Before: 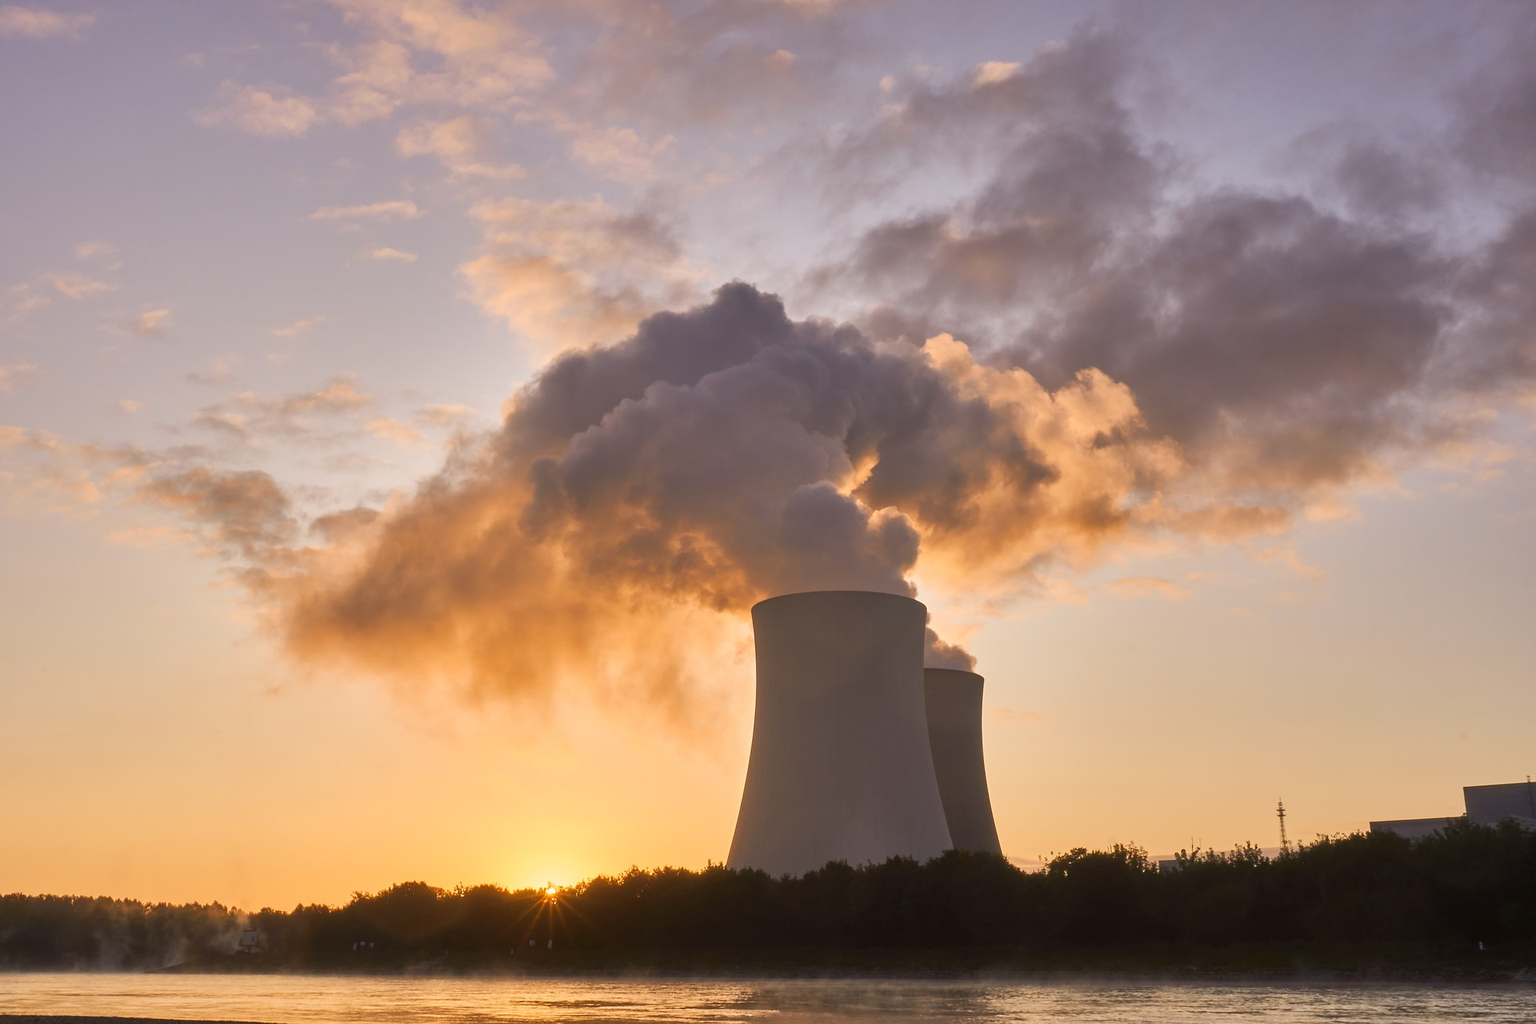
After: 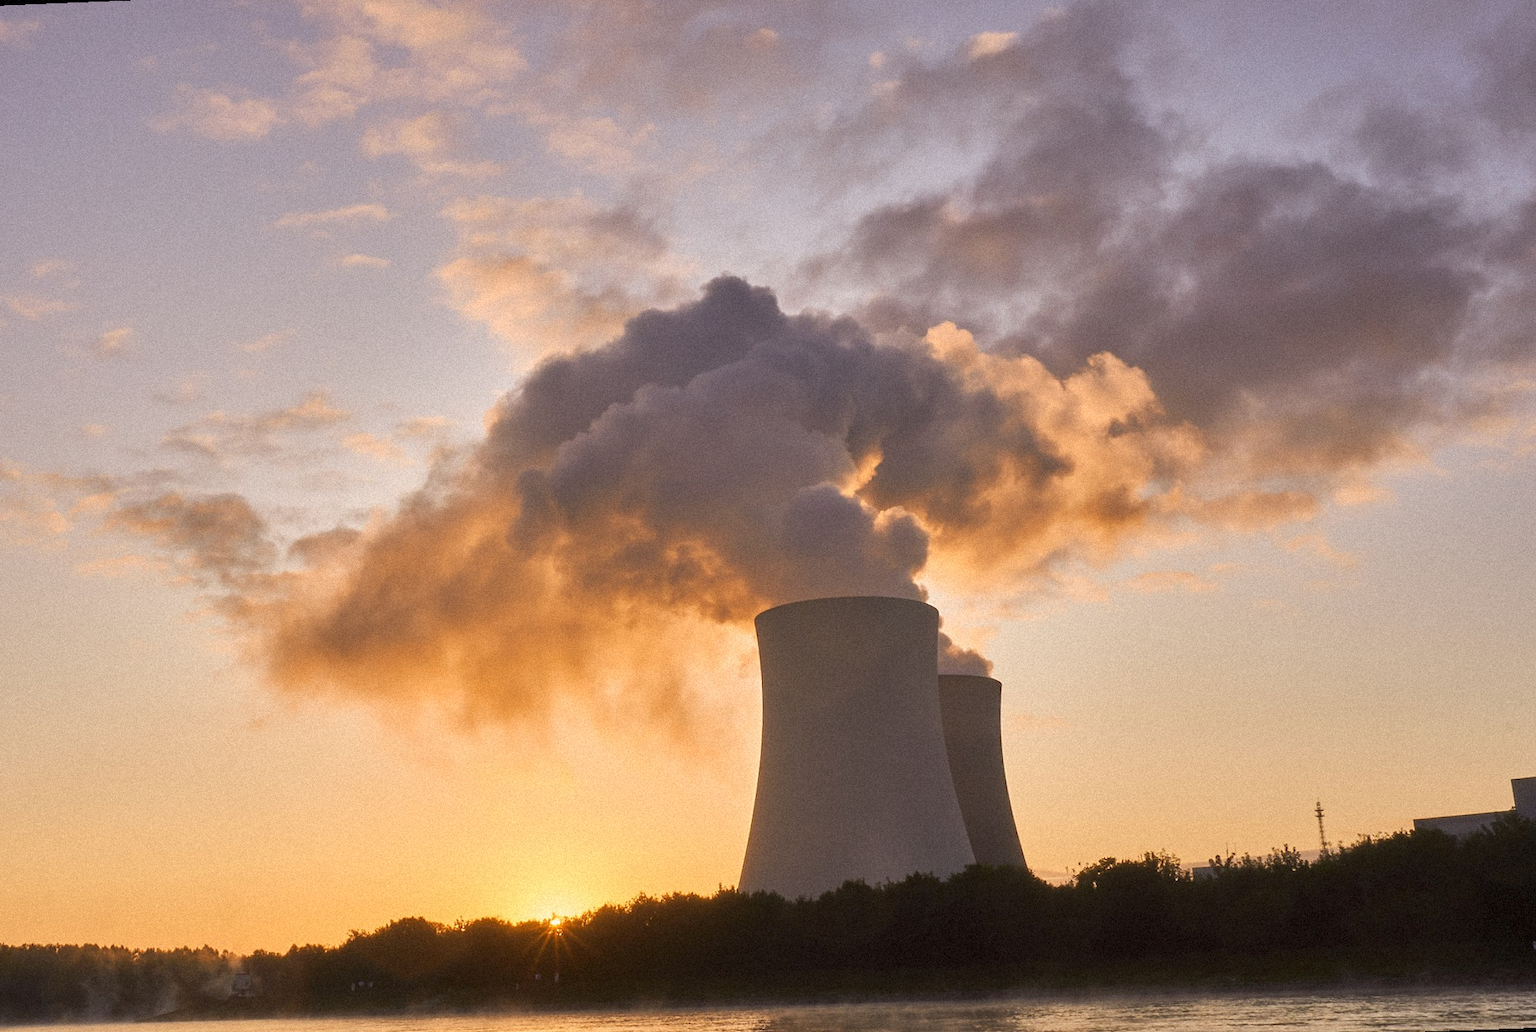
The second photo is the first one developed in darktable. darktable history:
grain: mid-tones bias 0%
rotate and perspective: rotation -2.12°, lens shift (vertical) 0.009, lens shift (horizontal) -0.008, automatic cropping original format, crop left 0.036, crop right 0.964, crop top 0.05, crop bottom 0.959
